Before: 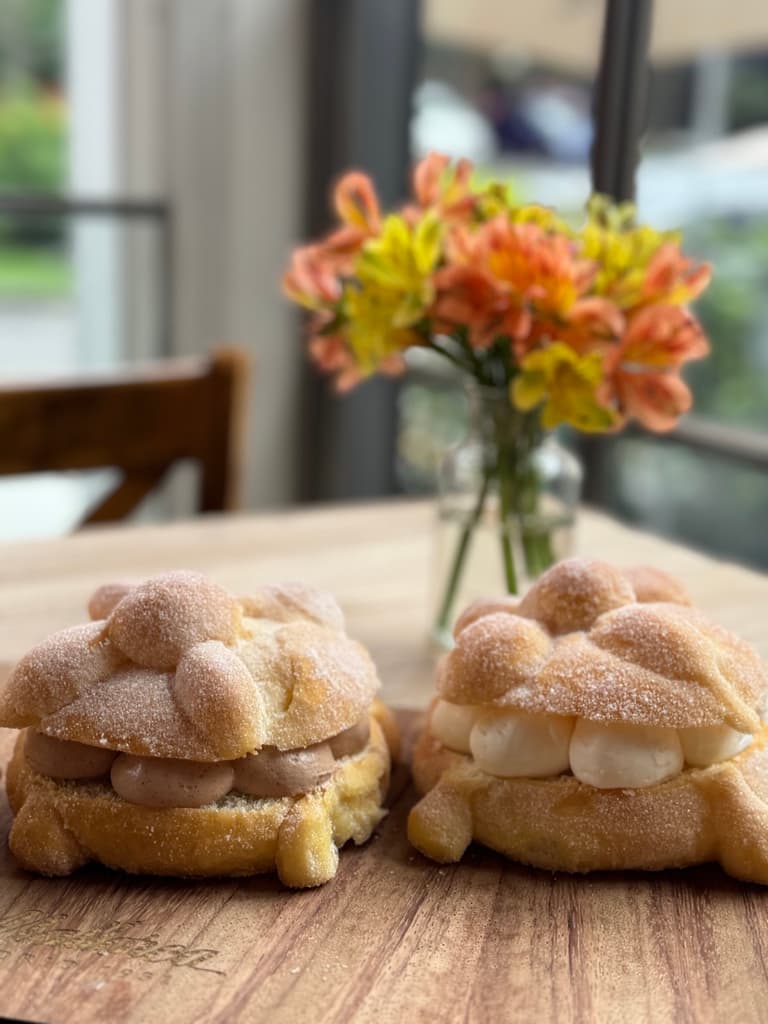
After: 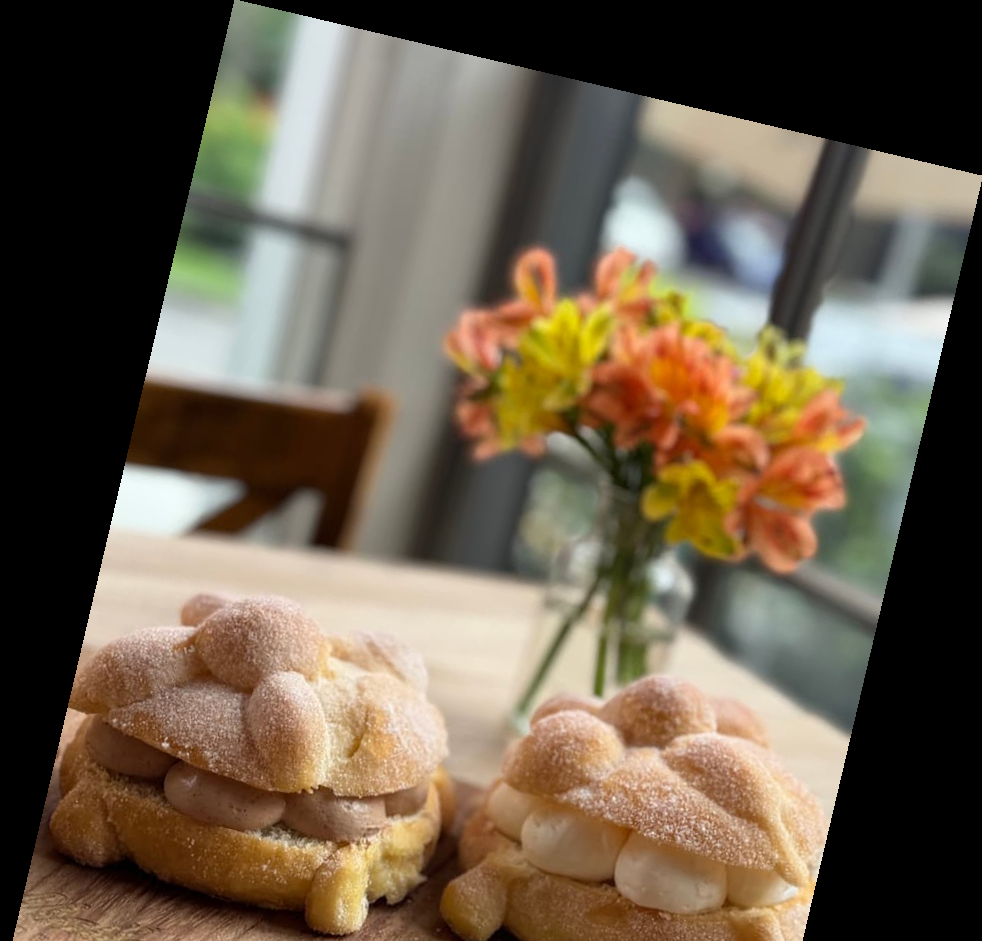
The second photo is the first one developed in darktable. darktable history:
crop: bottom 19.644%
rotate and perspective: rotation 13.27°, automatic cropping off
